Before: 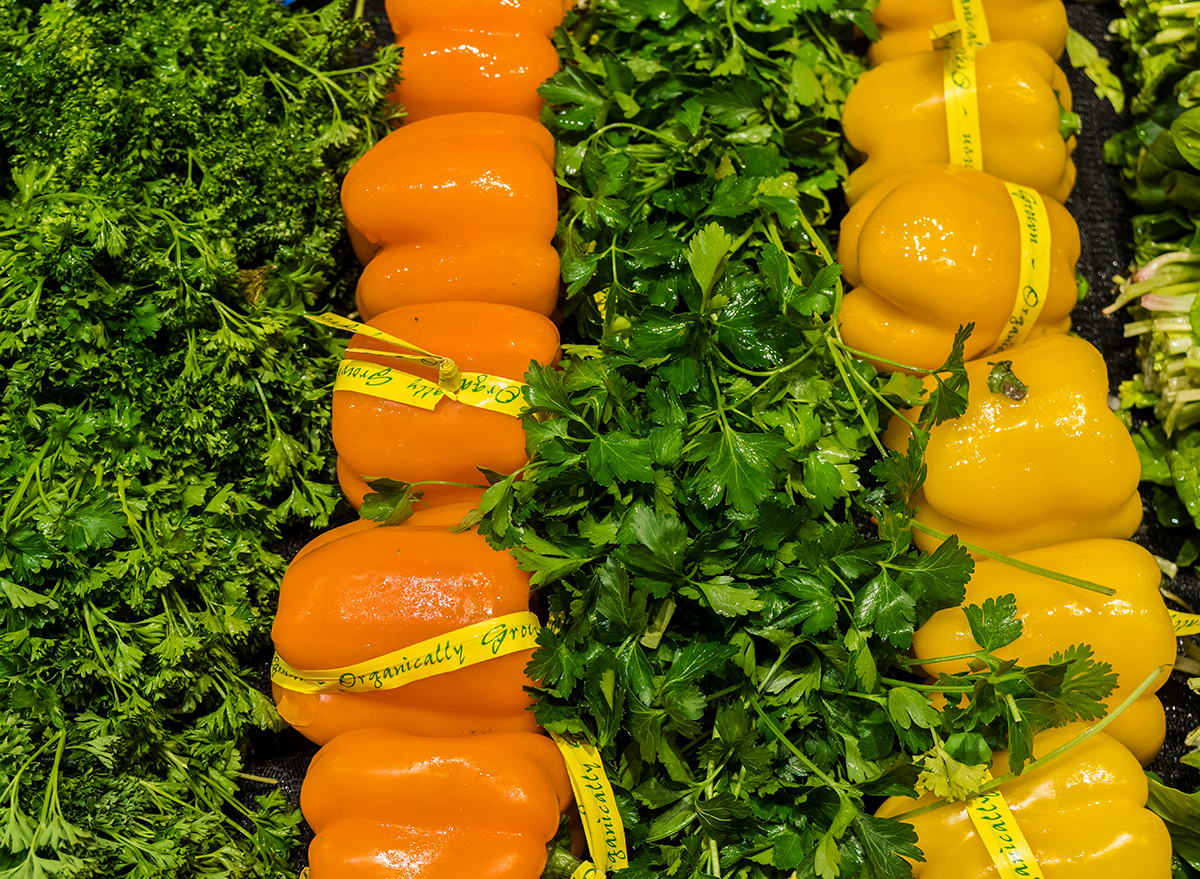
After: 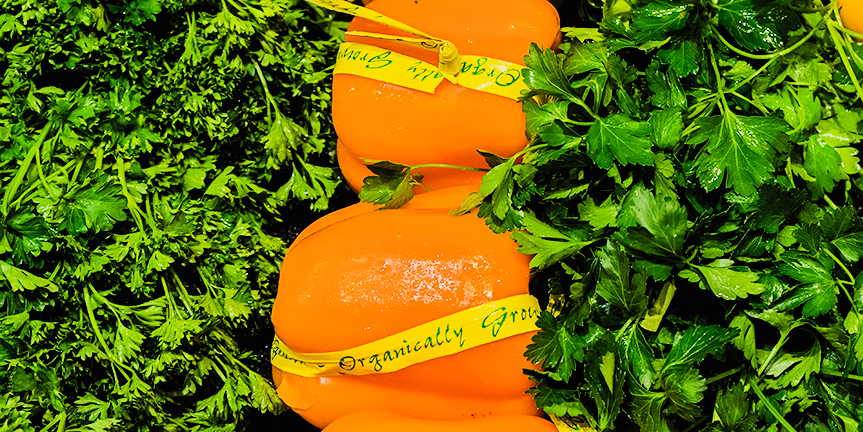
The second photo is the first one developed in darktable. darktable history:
crop: top 36.077%, right 28.046%, bottom 14.738%
sharpen: amount 0.201
filmic rgb: black relative exposure -6.21 EV, white relative exposure 6.94 EV, hardness 2.27, iterations of high-quality reconstruction 0
contrast brightness saturation: contrast 0.239, brightness 0.249, saturation 0.386
color correction: highlights a* -2.66, highlights b* 2.6
levels: levels [0, 0.492, 0.984]
